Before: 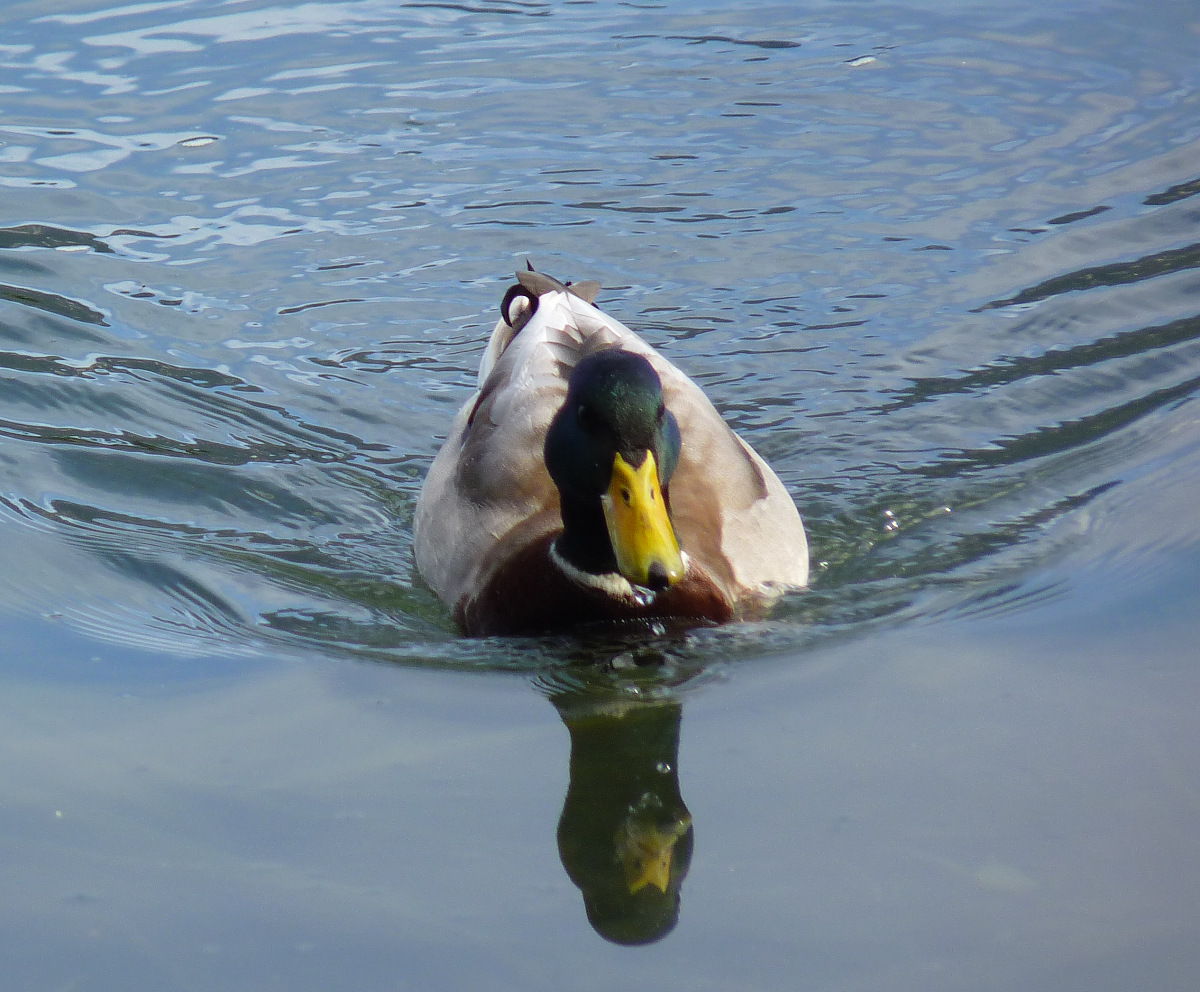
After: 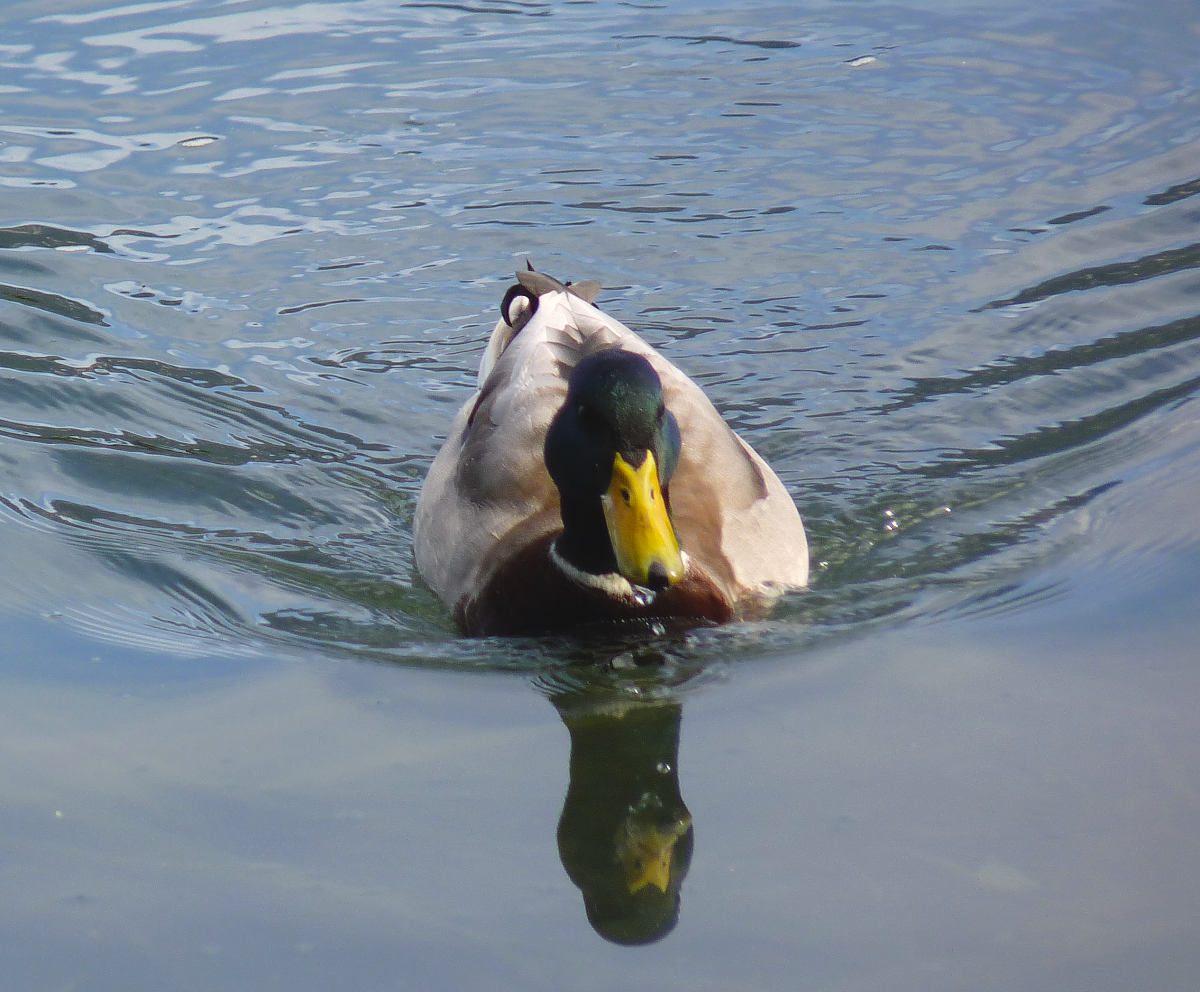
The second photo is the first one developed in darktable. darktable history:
color balance rgb: highlights gain › chroma 1.349%, highlights gain › hue 55.64°, global offset › luminance 0.488%, global offset › hue 170.44°, perceptual saturation grading › global saturation 14.995%, global vibrance -24.577%
exposure: compensate exposure bias true, compensate highlight preservation false
